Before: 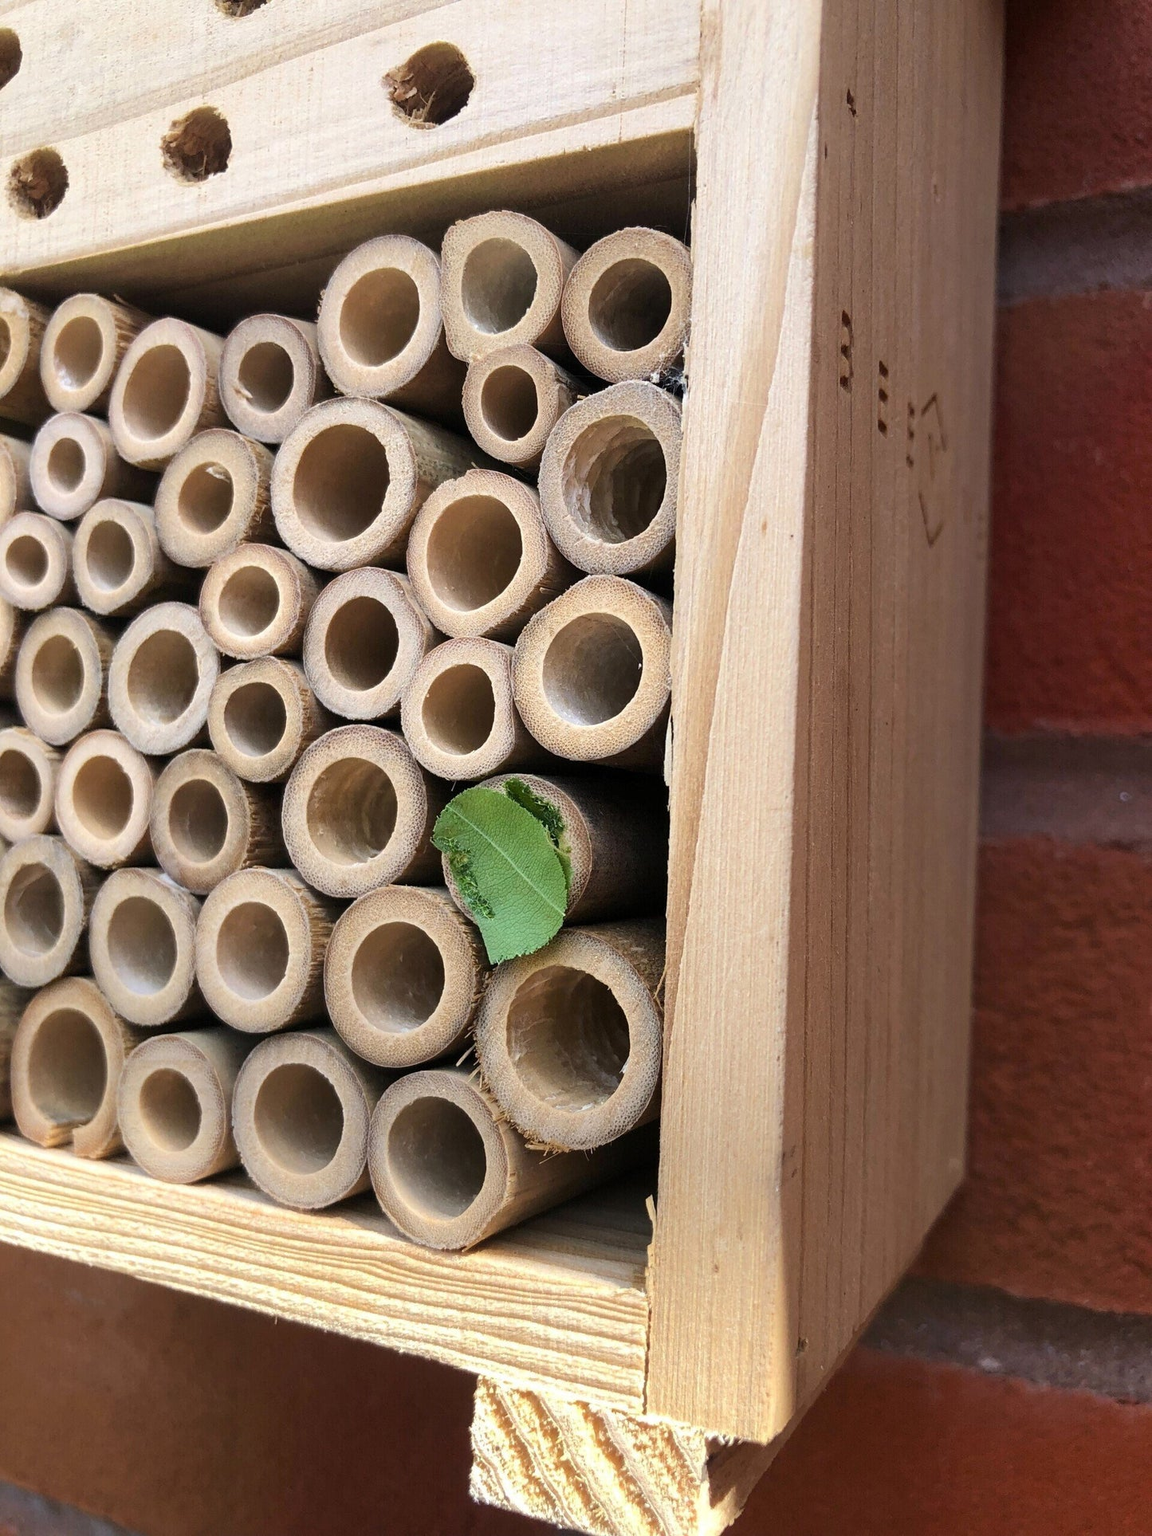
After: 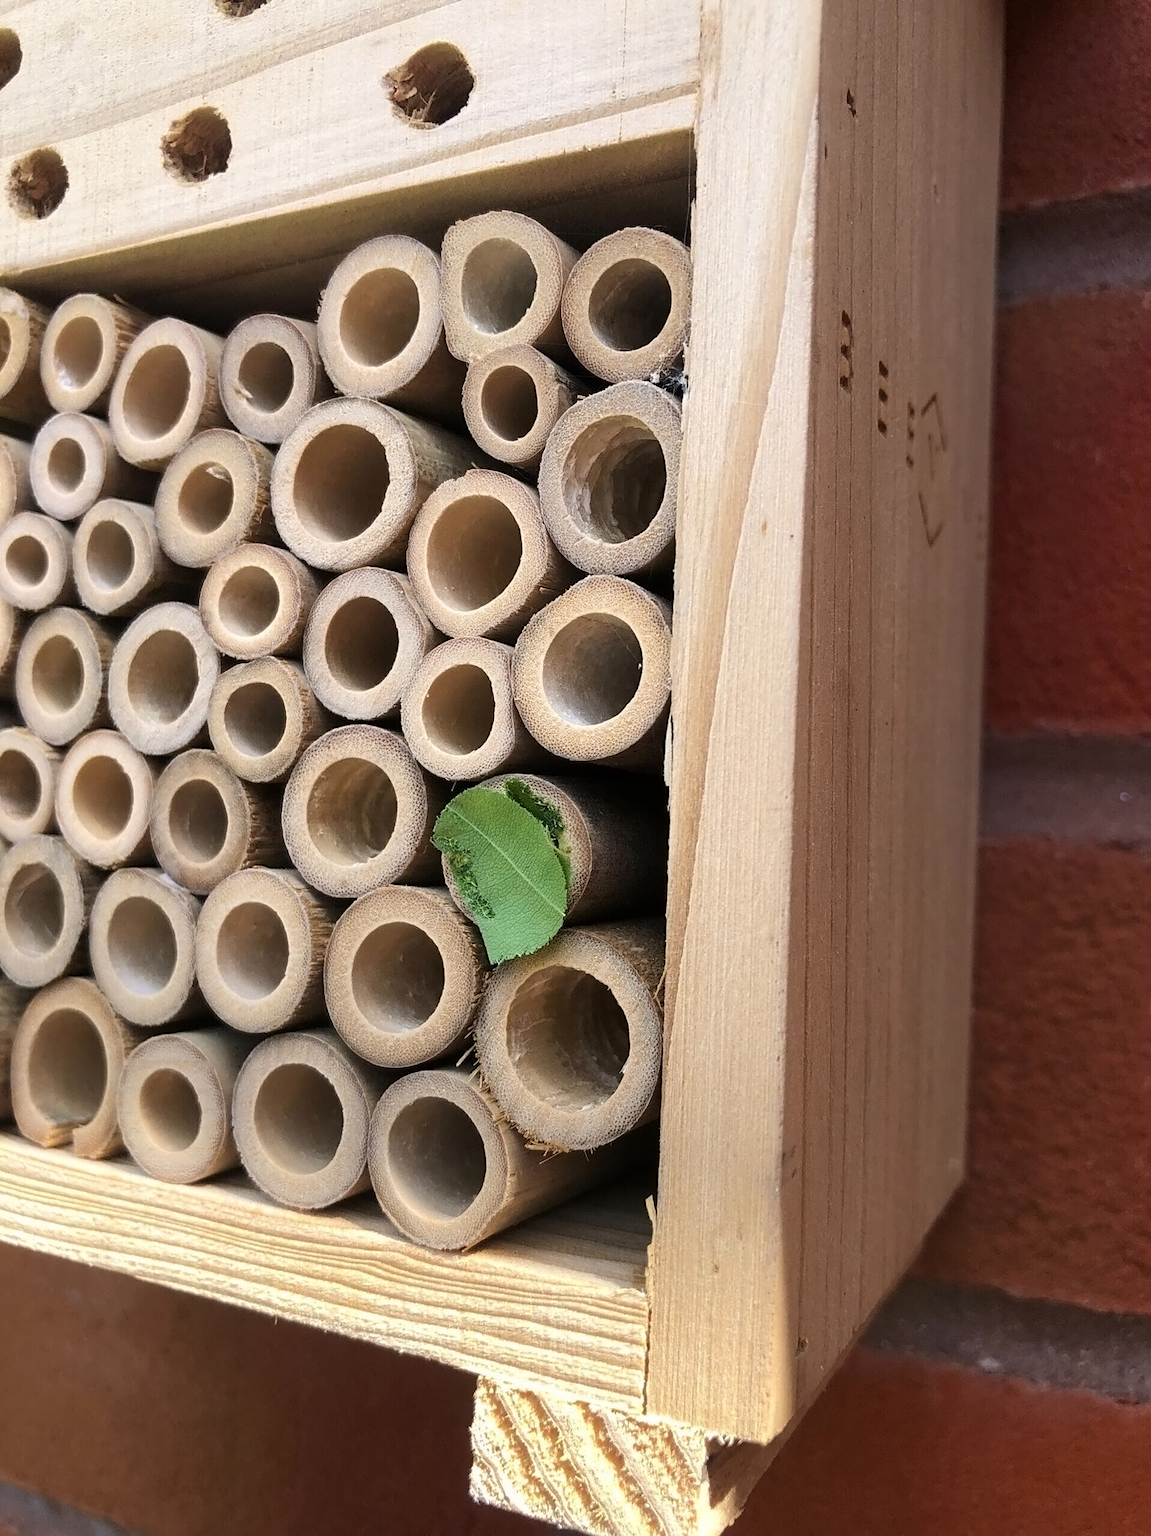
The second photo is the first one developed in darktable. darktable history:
contrast equalizer: y [[0.5 ×4, 0.525, 0.667], [0.5 ×6], [0.5 ×6], [0 ×4, 0.042, 0], [0, 0, 0.004, 0.1, 0.191, 0.131]]
